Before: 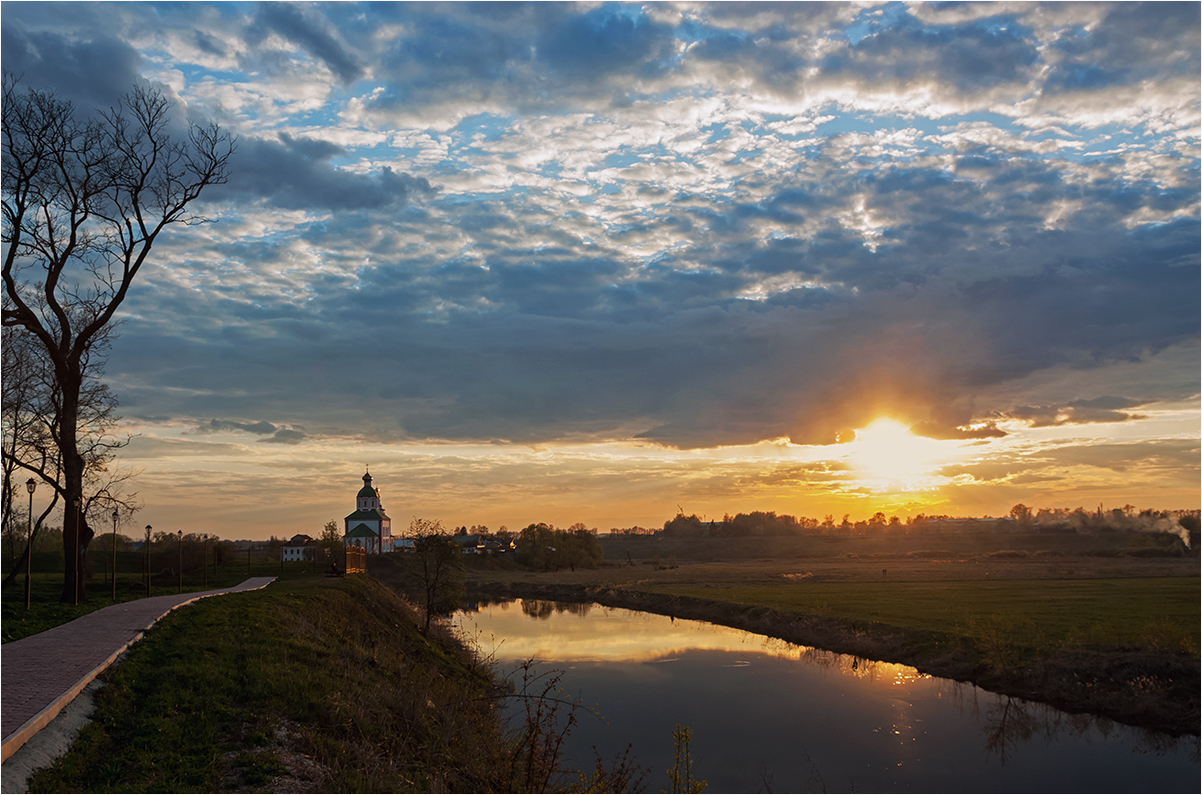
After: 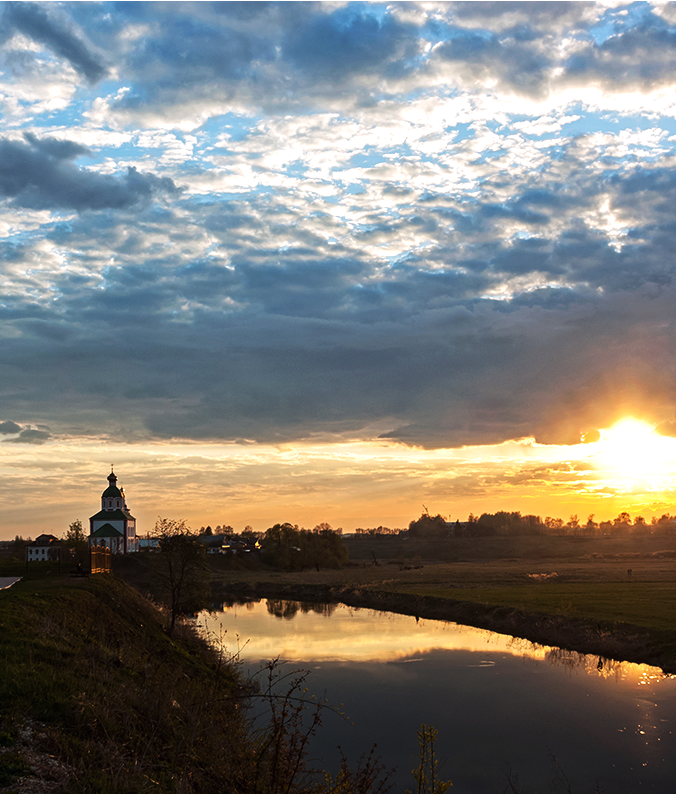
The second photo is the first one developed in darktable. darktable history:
crop: left 21.234%, right 22.459%
tone equalizer: -8 EV -0.72 EV, -7 EV -0.727 EV, -6 EV -0.579 EV, -5 EV -0.369 EV, -3 EV 0.381 EV, -2 EV 0.6 EV, -1 EV 0.675 EV, +0 EV 0.746 EV, edges refinement/feathering 500, mask exposure compensation -1.57 EV, preserve details no
